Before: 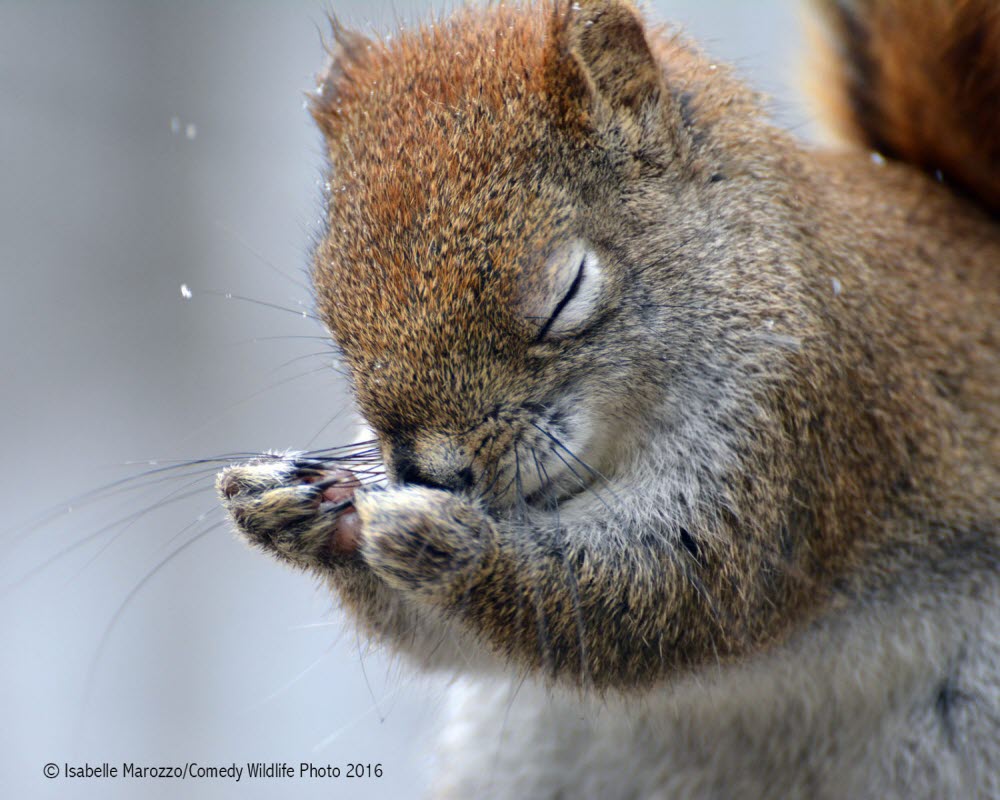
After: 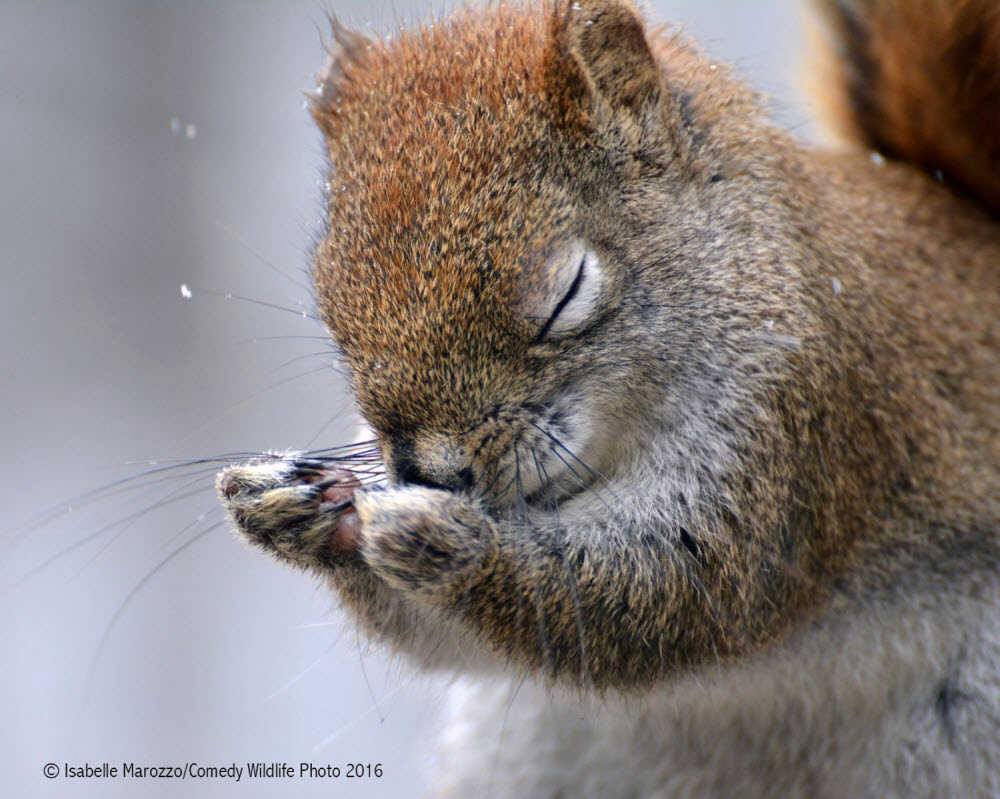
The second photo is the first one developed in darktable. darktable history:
color correction: highlights a* 3.12, highlights b* -1.55, shadows a* -0.101, shadows b* 2.52, saturation 0.98
crop: bottom 0.071%
